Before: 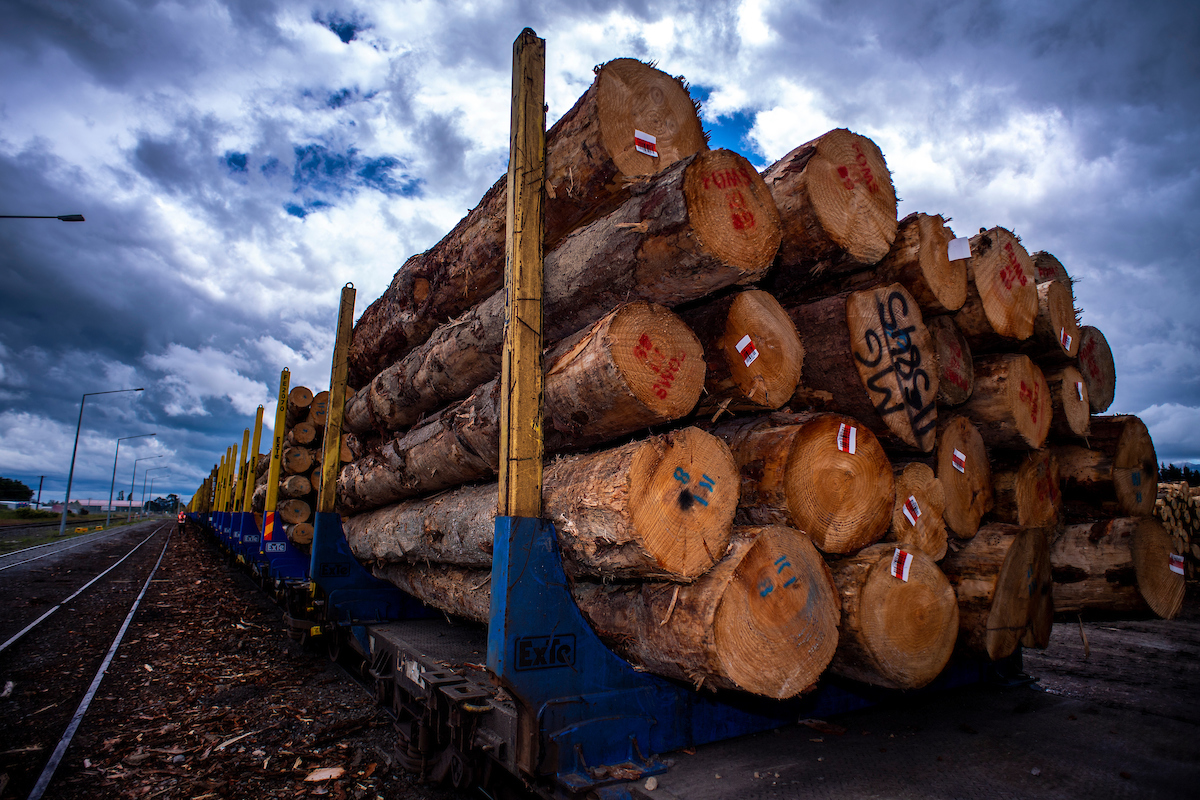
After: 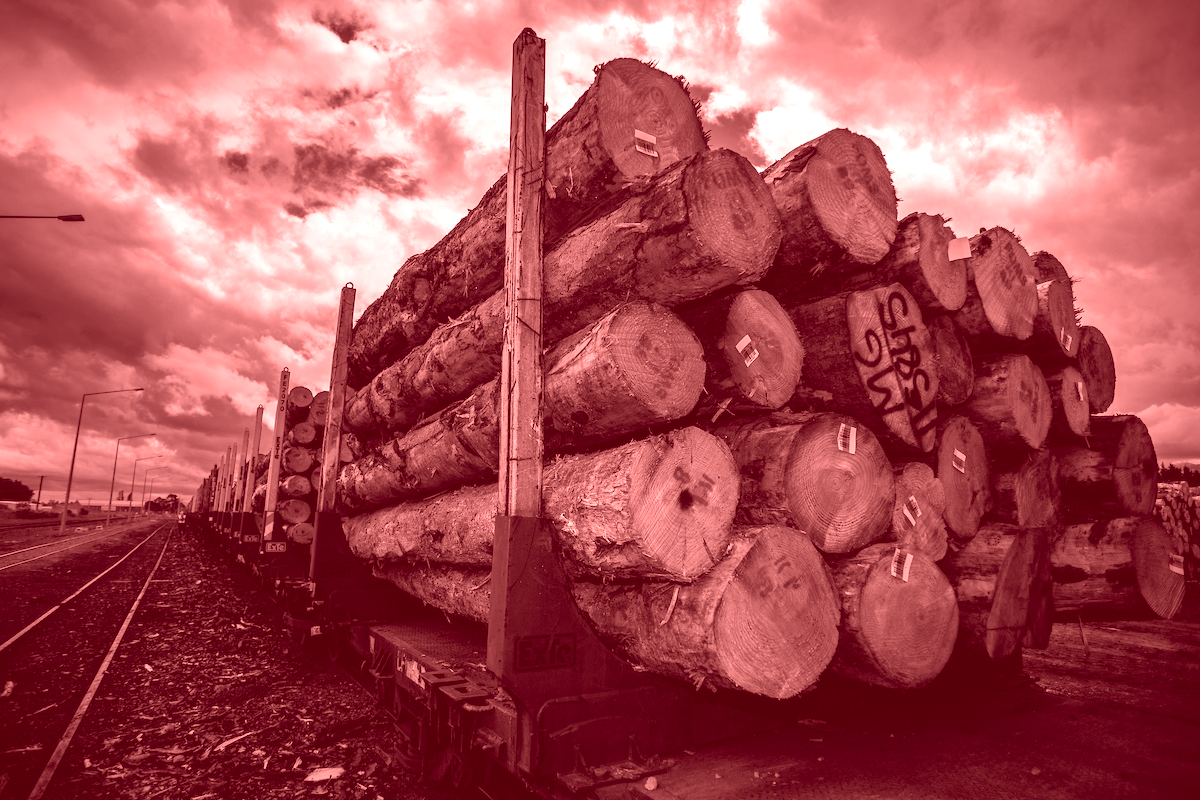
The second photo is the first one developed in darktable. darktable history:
color zones: curves: ch0 [(0, 0.613) (0.01, 0.613) (0.245, 0.448) (0.498, 0.529) (0.642, 0.665) (0.879, 0.777) (0.99, 0.613)]; ch1 [(0, 0) (0.143, 0) (0.286, 0) (0.429, 0) (0.571, 0) (0.714, 0) (0.857, 0)], mix -138.01%
colorize: saturation 60%, source mix 100%
